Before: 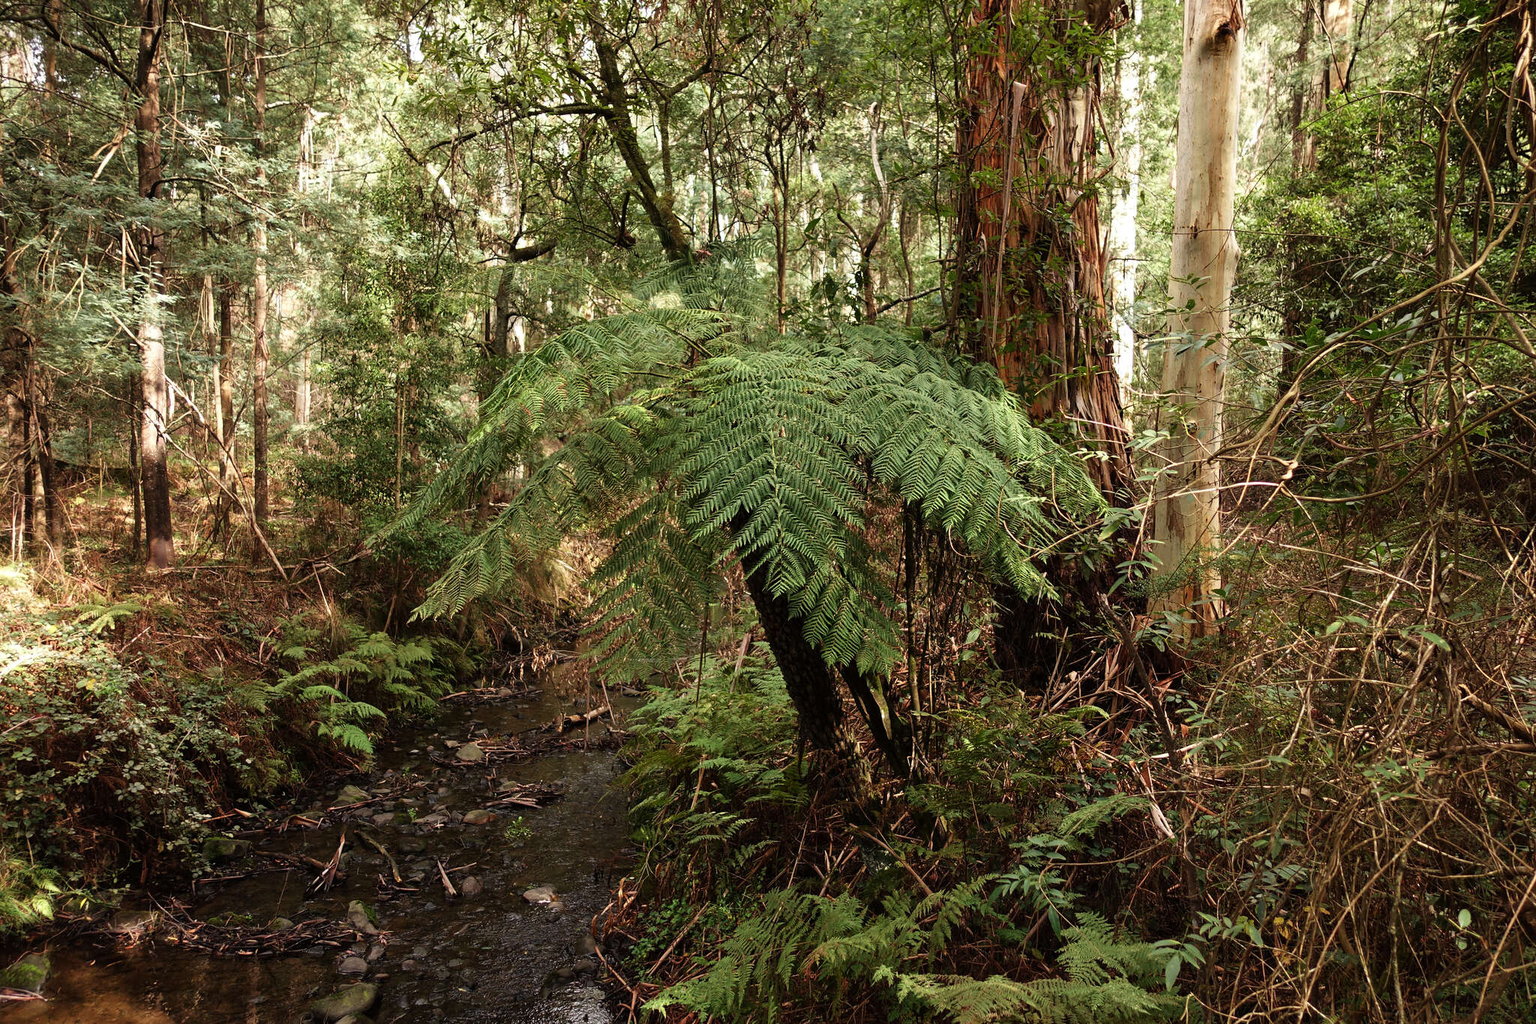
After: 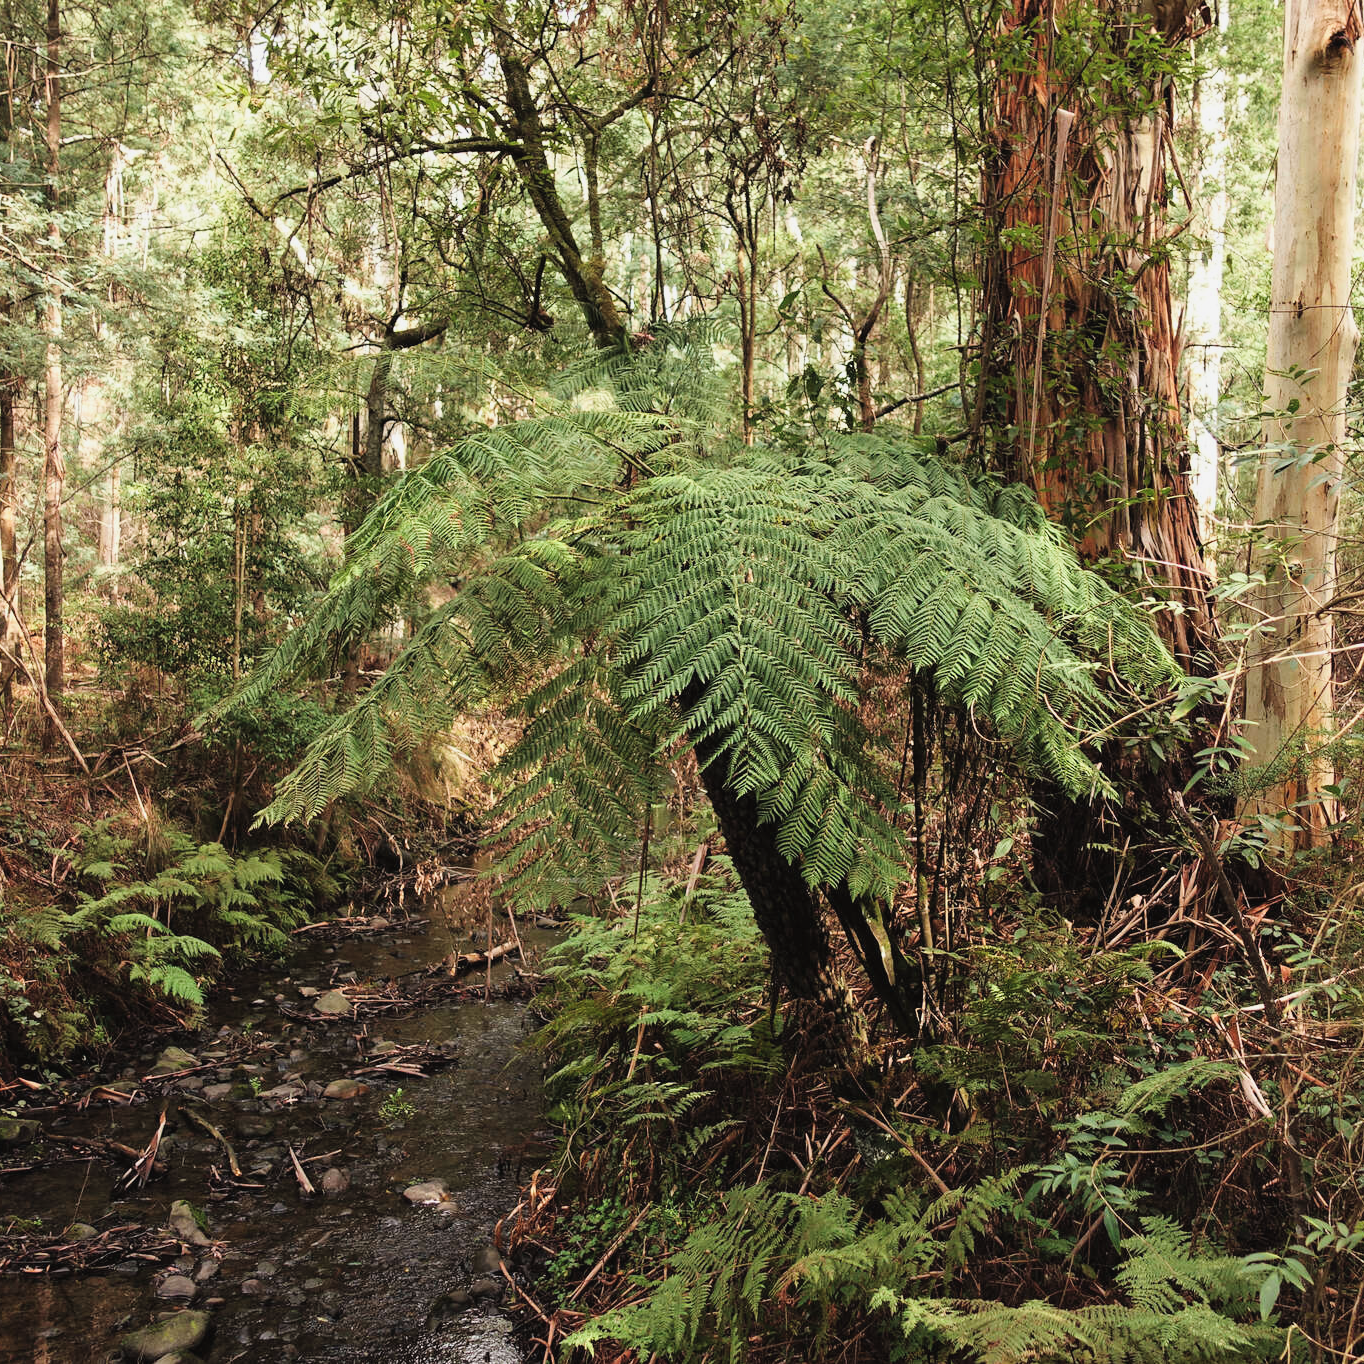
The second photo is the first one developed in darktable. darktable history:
filmic rgb: black relative exposure -8.11 EV, white relative exposure 3.77 EV, hardness 4.46
crop and rotate: left 14.389%, right 18.963%
exposure: black level correction -0.005, exposure 0.621 EV, compensate highlight preservation false
